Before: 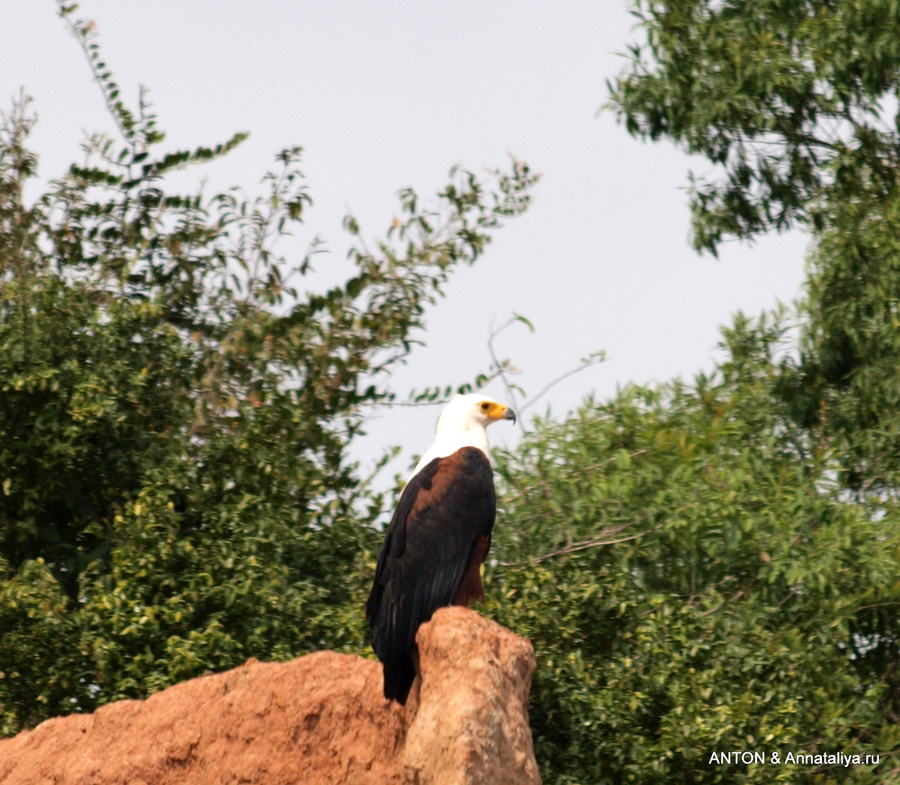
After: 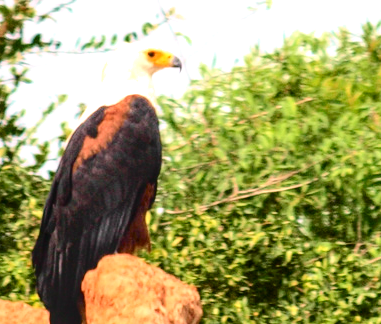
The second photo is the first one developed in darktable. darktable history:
exposure: exposure 0.764 EV, compensate highlight preservation false
tone curve: curves: ch0 [(0, 0.014) (0.12, 0.096) (0.386, 0.49) (0.54, 0.684) (0.751, 0.855) (0.89, 0.943) (0.998, 0.989)]; ch1 [(0, 0) (0.133, 0.099) (0.437, 0.41) (0.5, 0.5) (0.517, 0.536) (0.548, 0.575) (0.582, 0.631) (0.627, 0.688) (0.836, 0.868) (1, 1)]; ch2 [(0, 0) (0.374, 0.341) (0.456, 0.443) (0.478, 0.49) (0.501, 0.5) (0.528, 0.538) (0.55, 0.6) (0.572, 0.63) (0.702, 0.765) (1, 1)], color space Lab, independent channels, preserve colors none
local contrast: on, module defaults
crop: left 37.151%, top 44.879%, right 20.484%, bottom 13.814%
